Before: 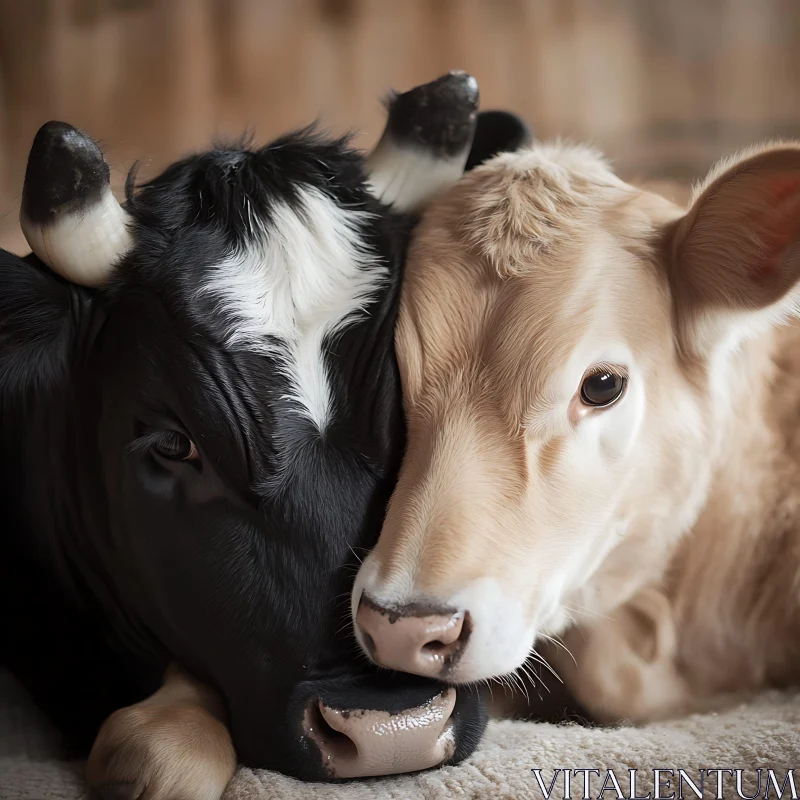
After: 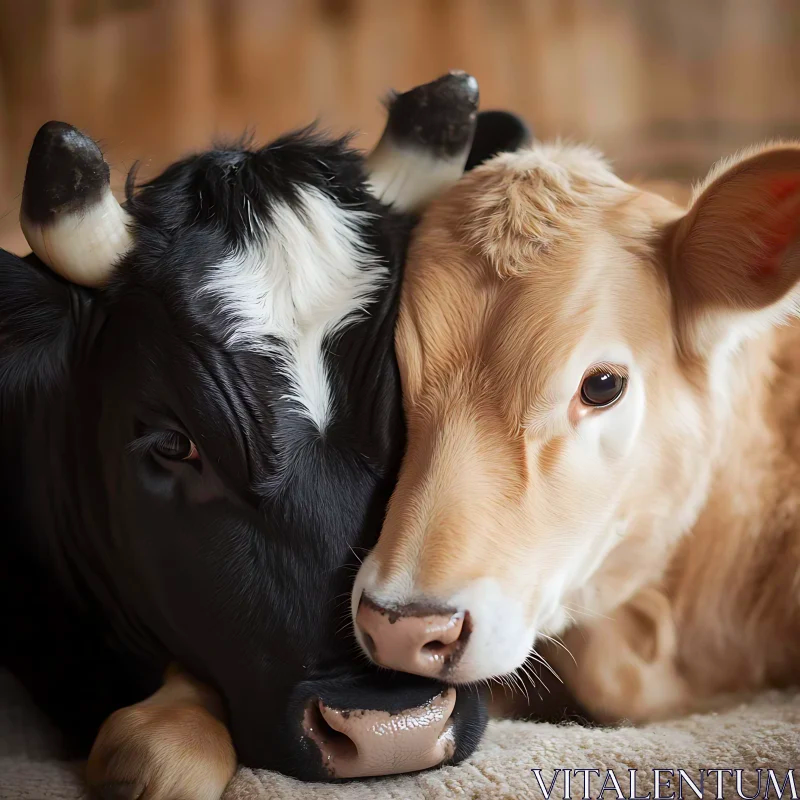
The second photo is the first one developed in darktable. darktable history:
contrast brightness saturation: saturation 0.512
